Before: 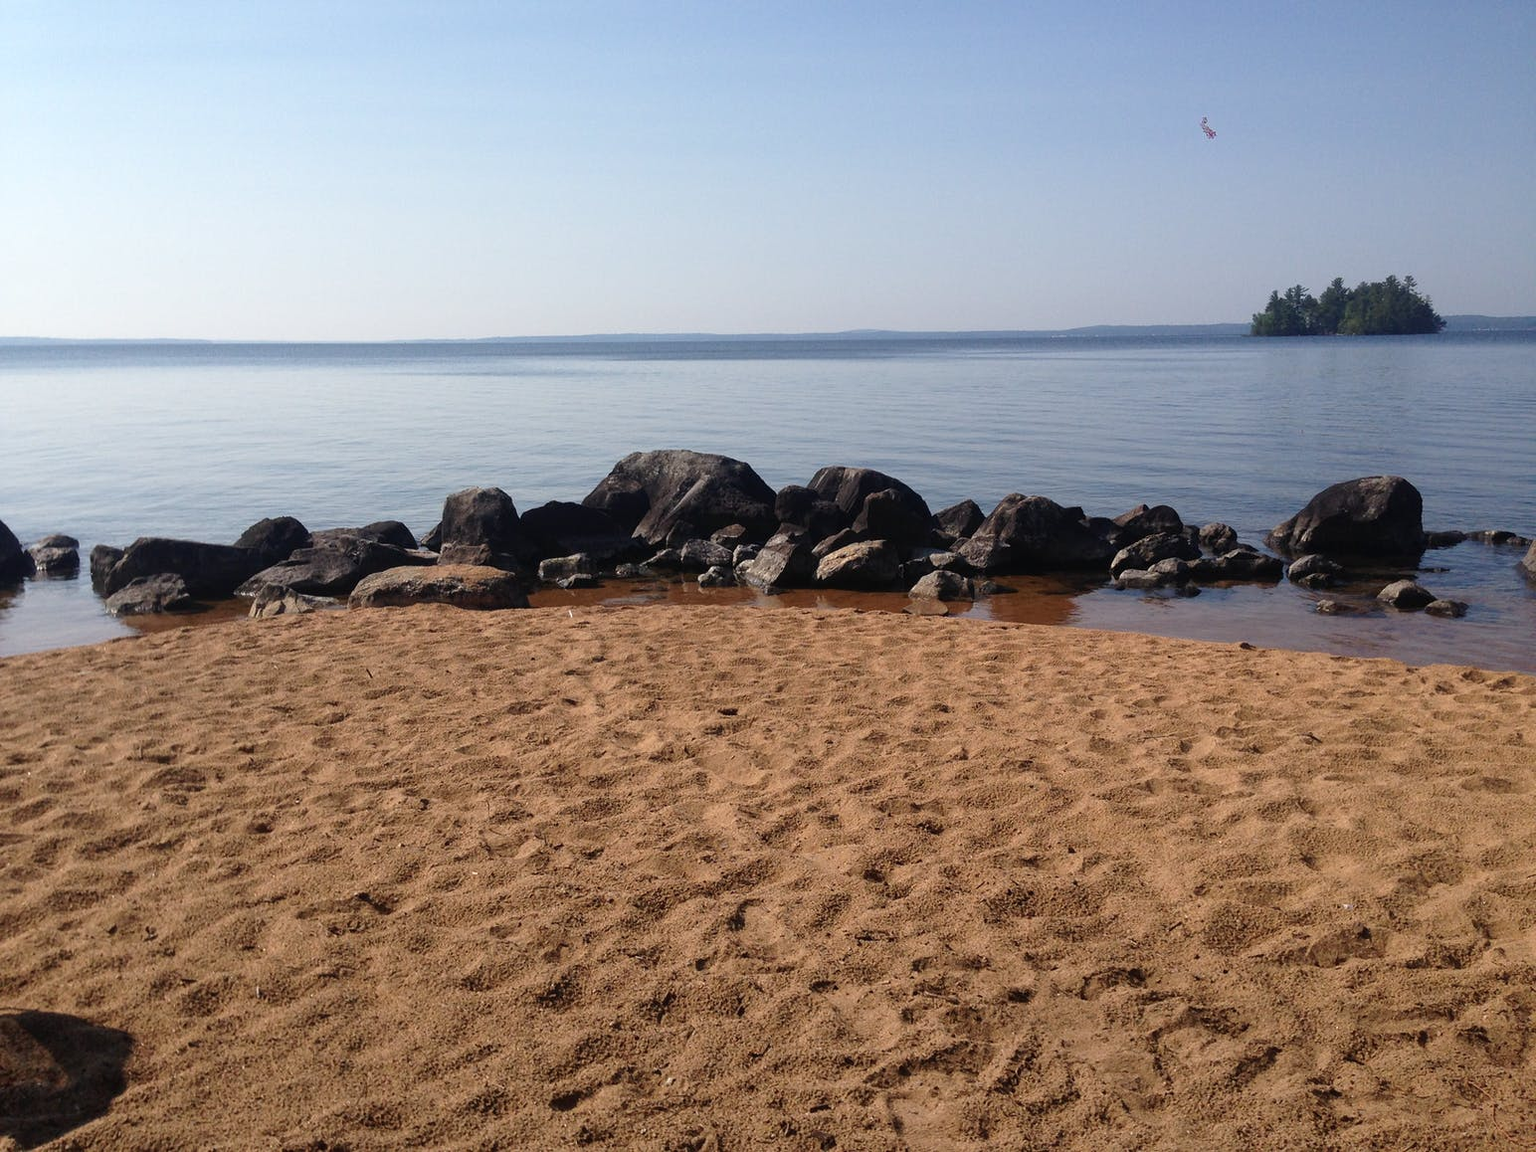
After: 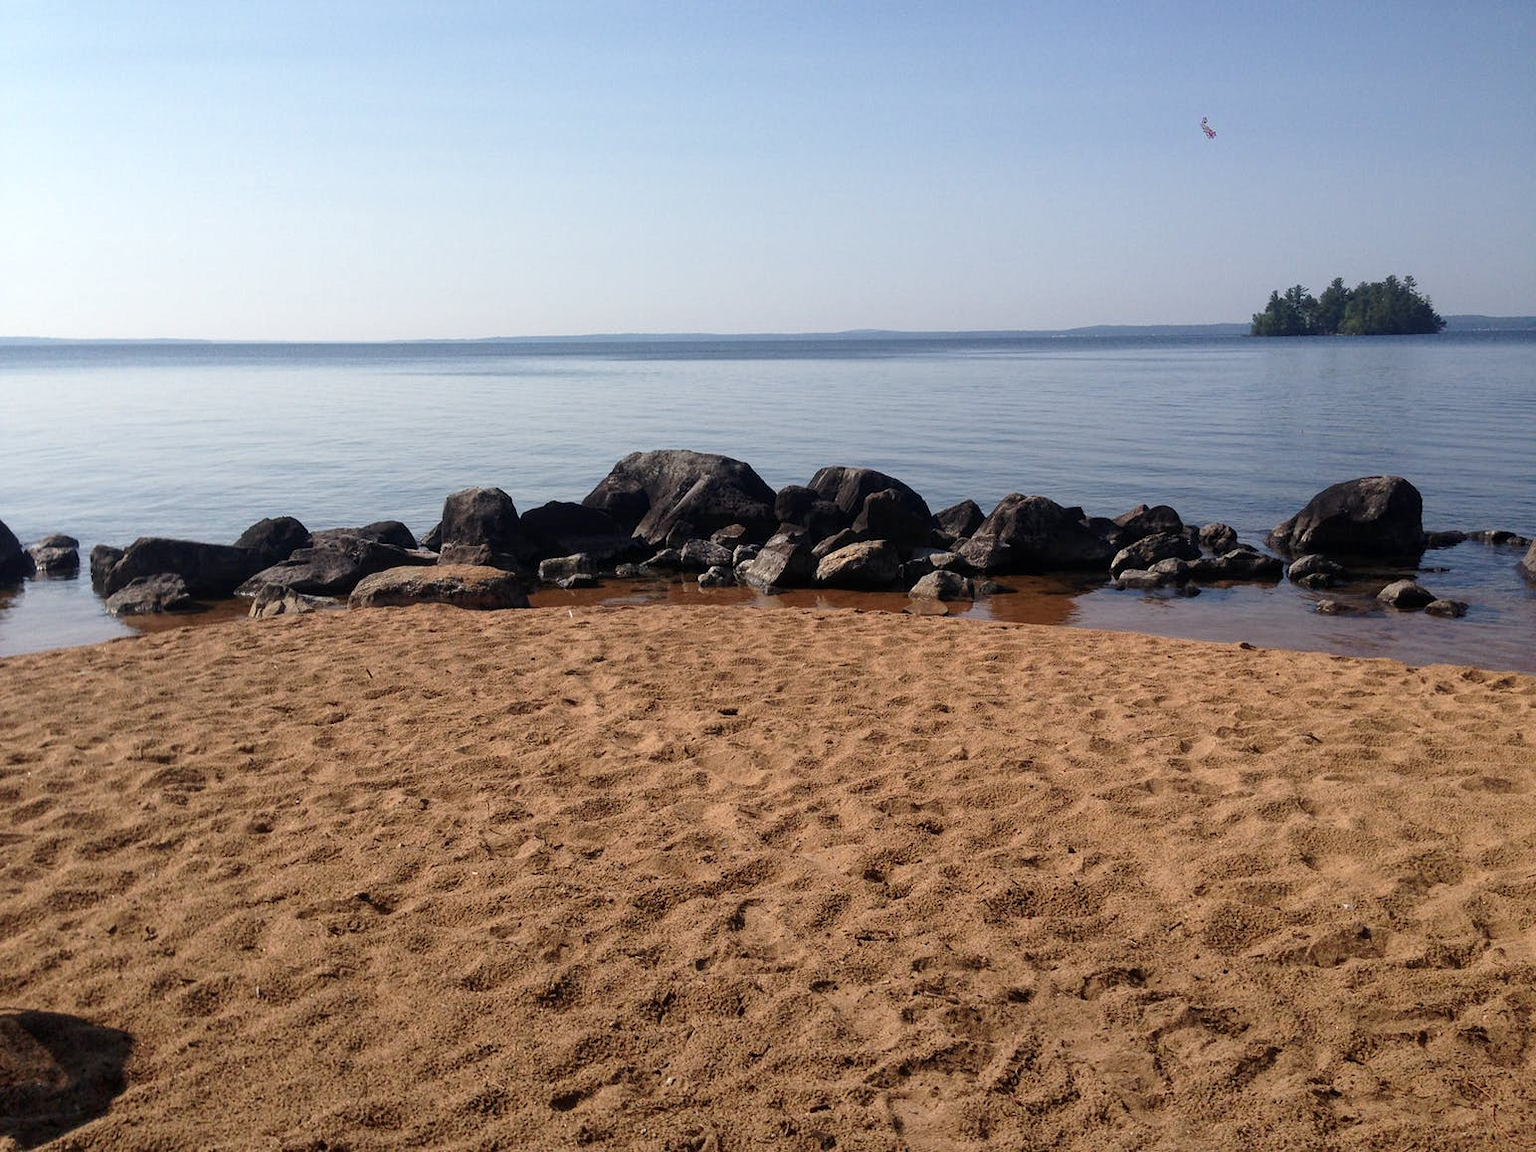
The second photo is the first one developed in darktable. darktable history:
local contrast: highlights 100%, shadows 102%, detail 120%, midtone range 0.2
